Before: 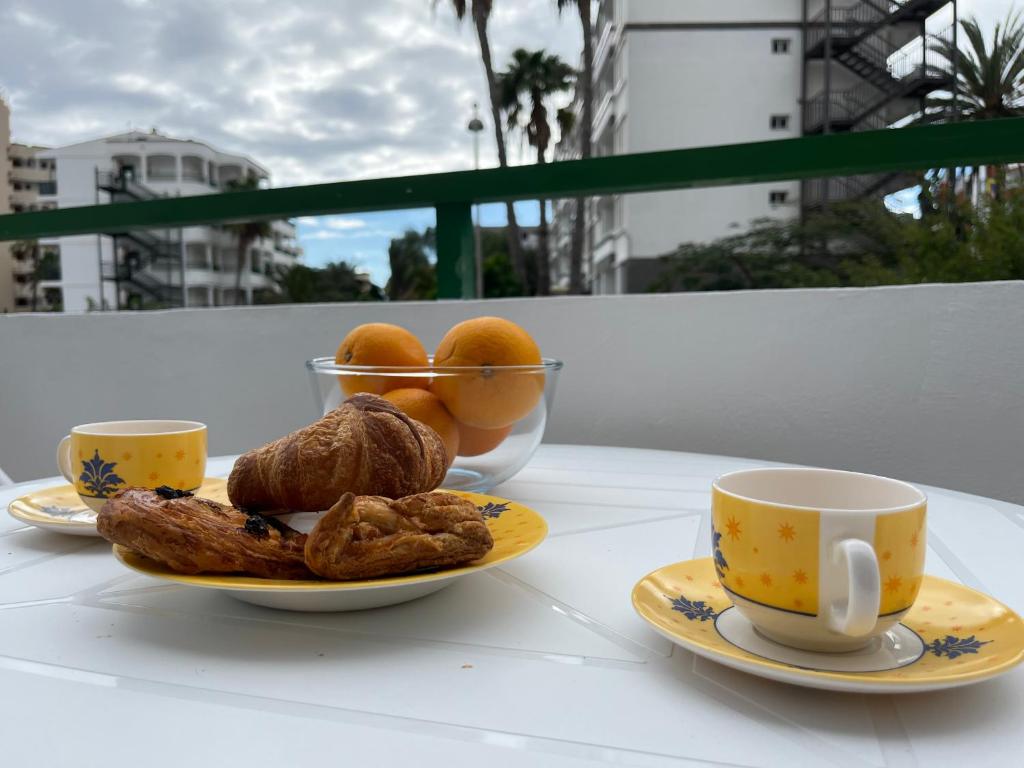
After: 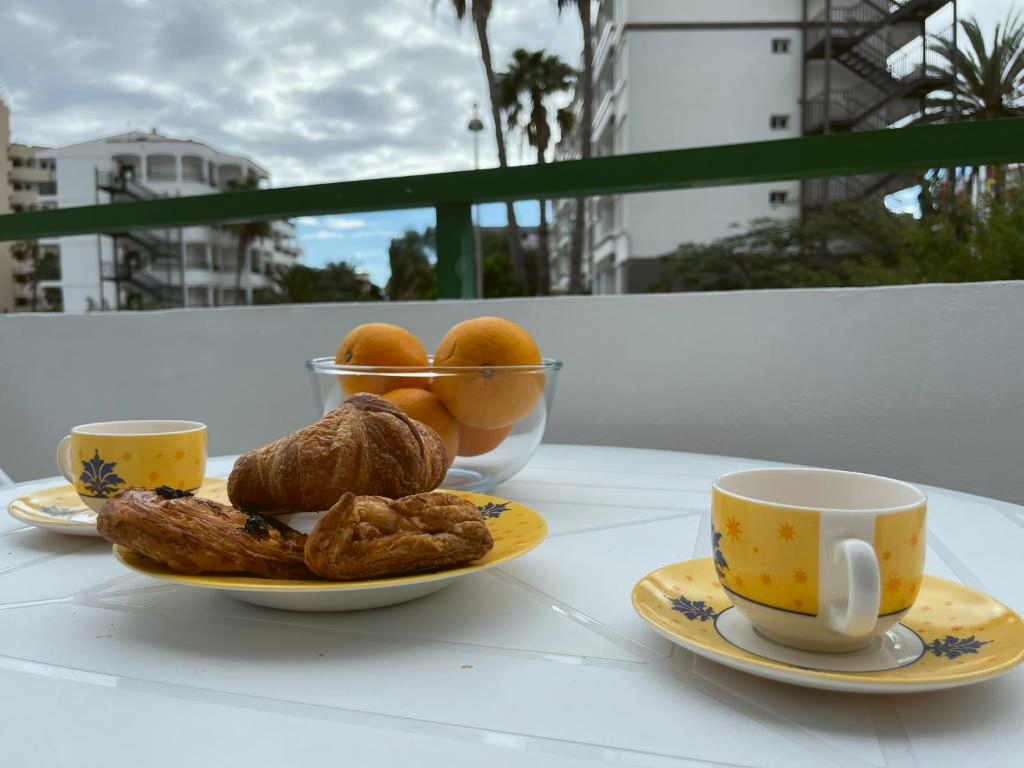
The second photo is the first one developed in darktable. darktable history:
shadows and highlights: radius 125.46, shadows 30.51, highlights -30.51, low approximation 0.01, soften with gaussian
rotate and perspective: automatic cropping off
color balance: lift [1.004, 1.002, 1.002, 0.998], gamma [1, 1.007, 1.002, 0.993], gain [1, 0.977, 1.013, 1.023], contrast -3.64%
